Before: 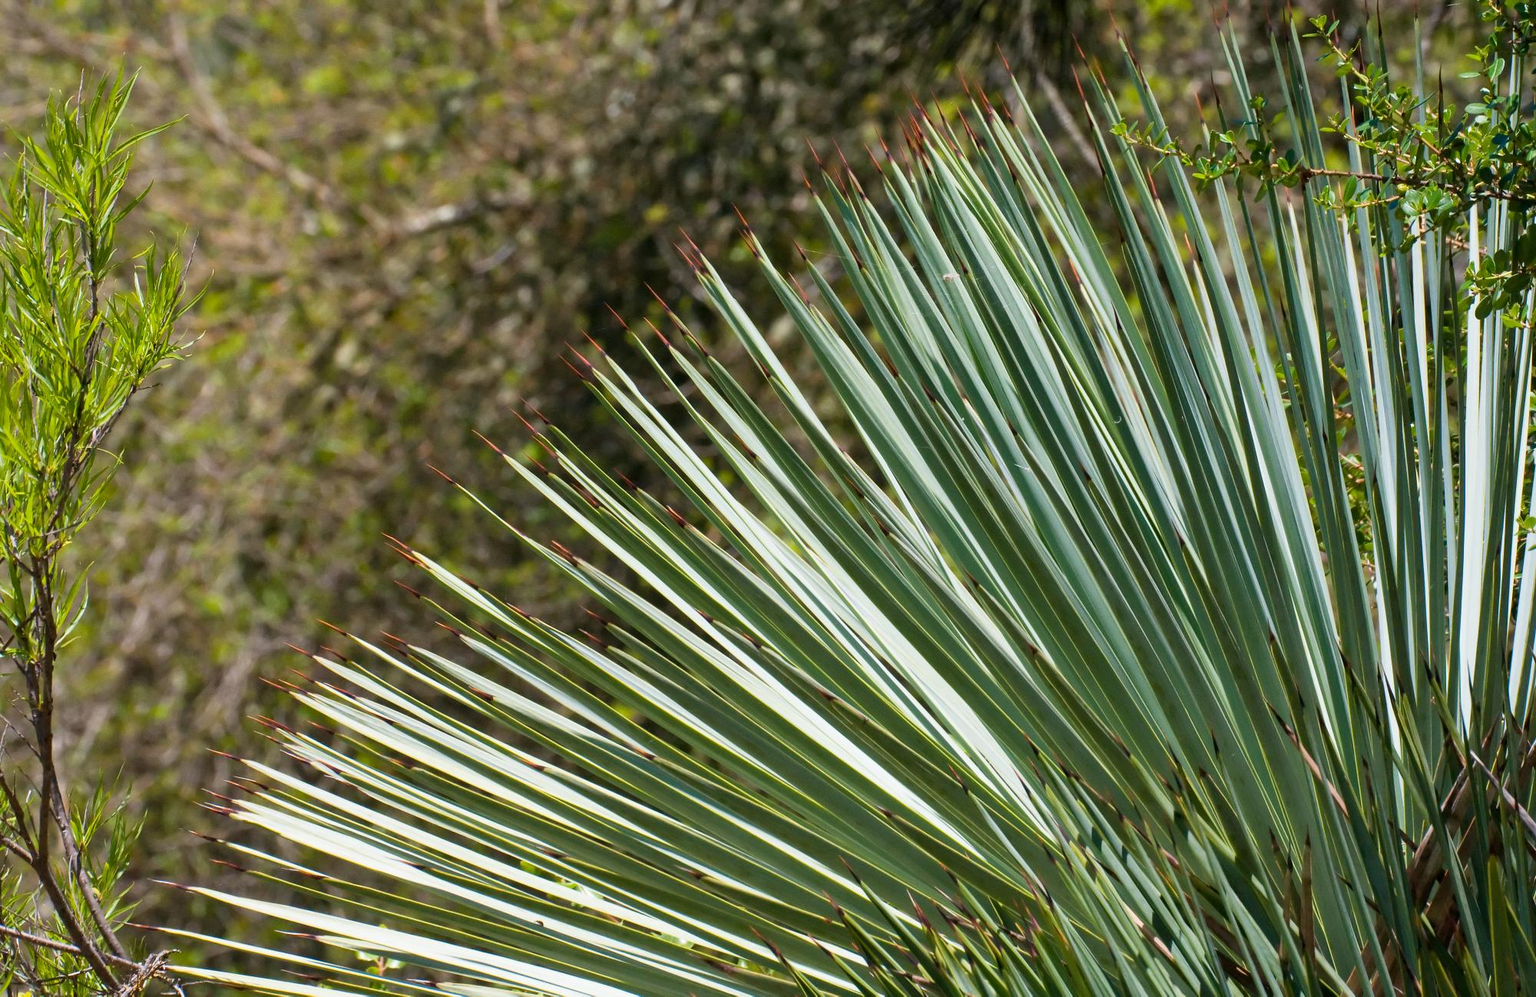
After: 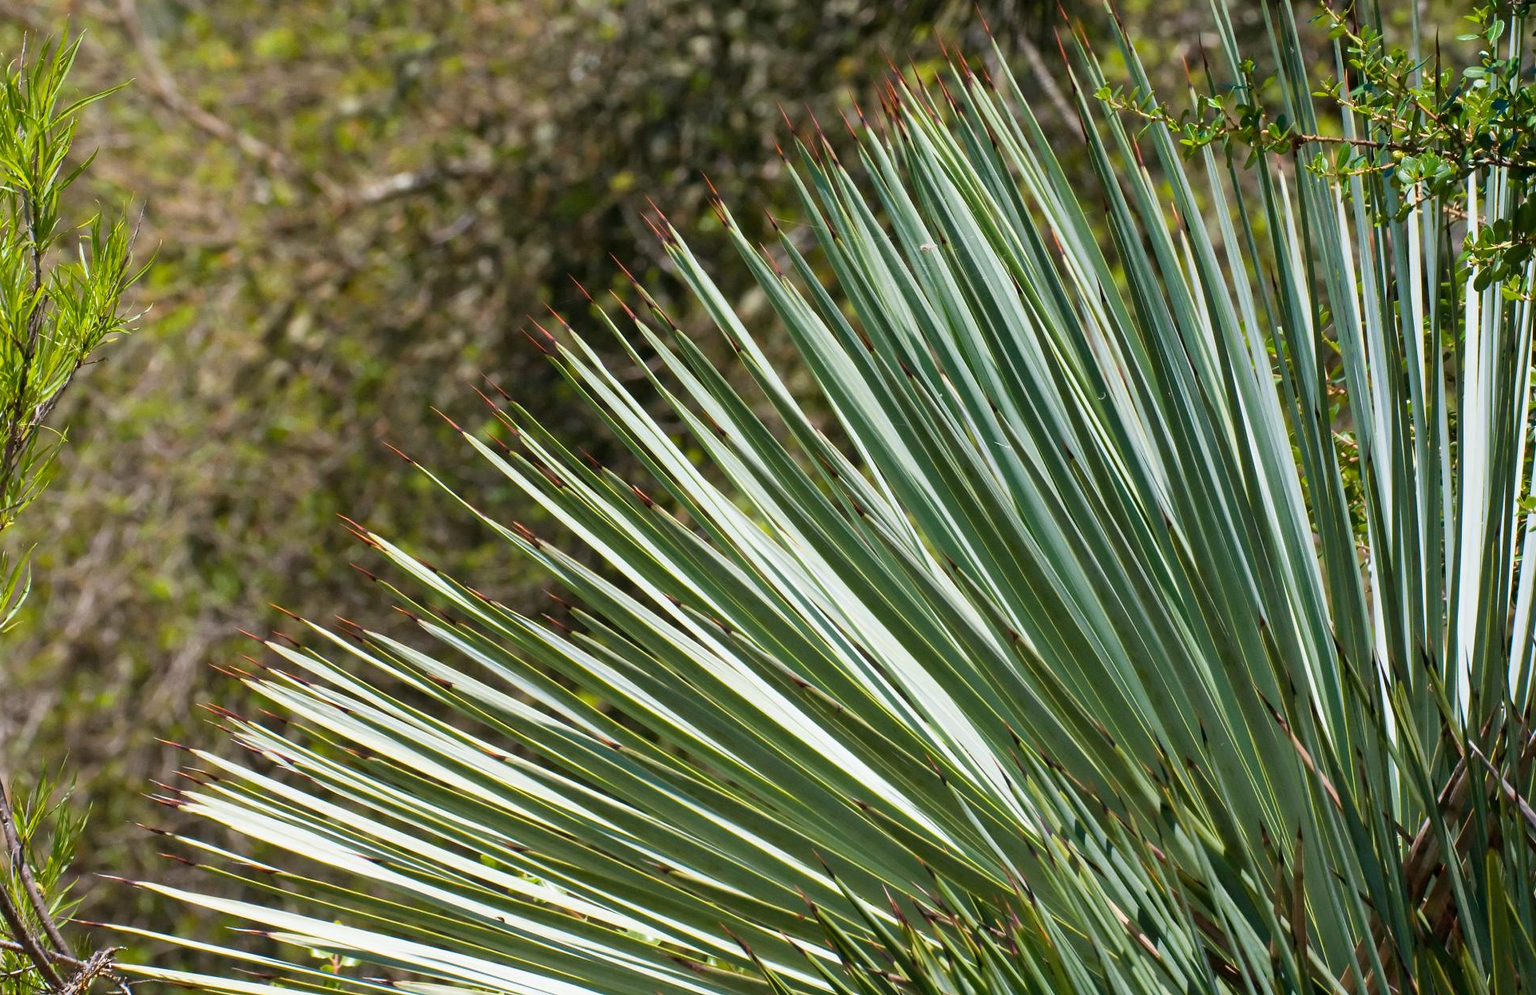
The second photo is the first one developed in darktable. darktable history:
crop and rotate: left 3.82%, top 3.986%
